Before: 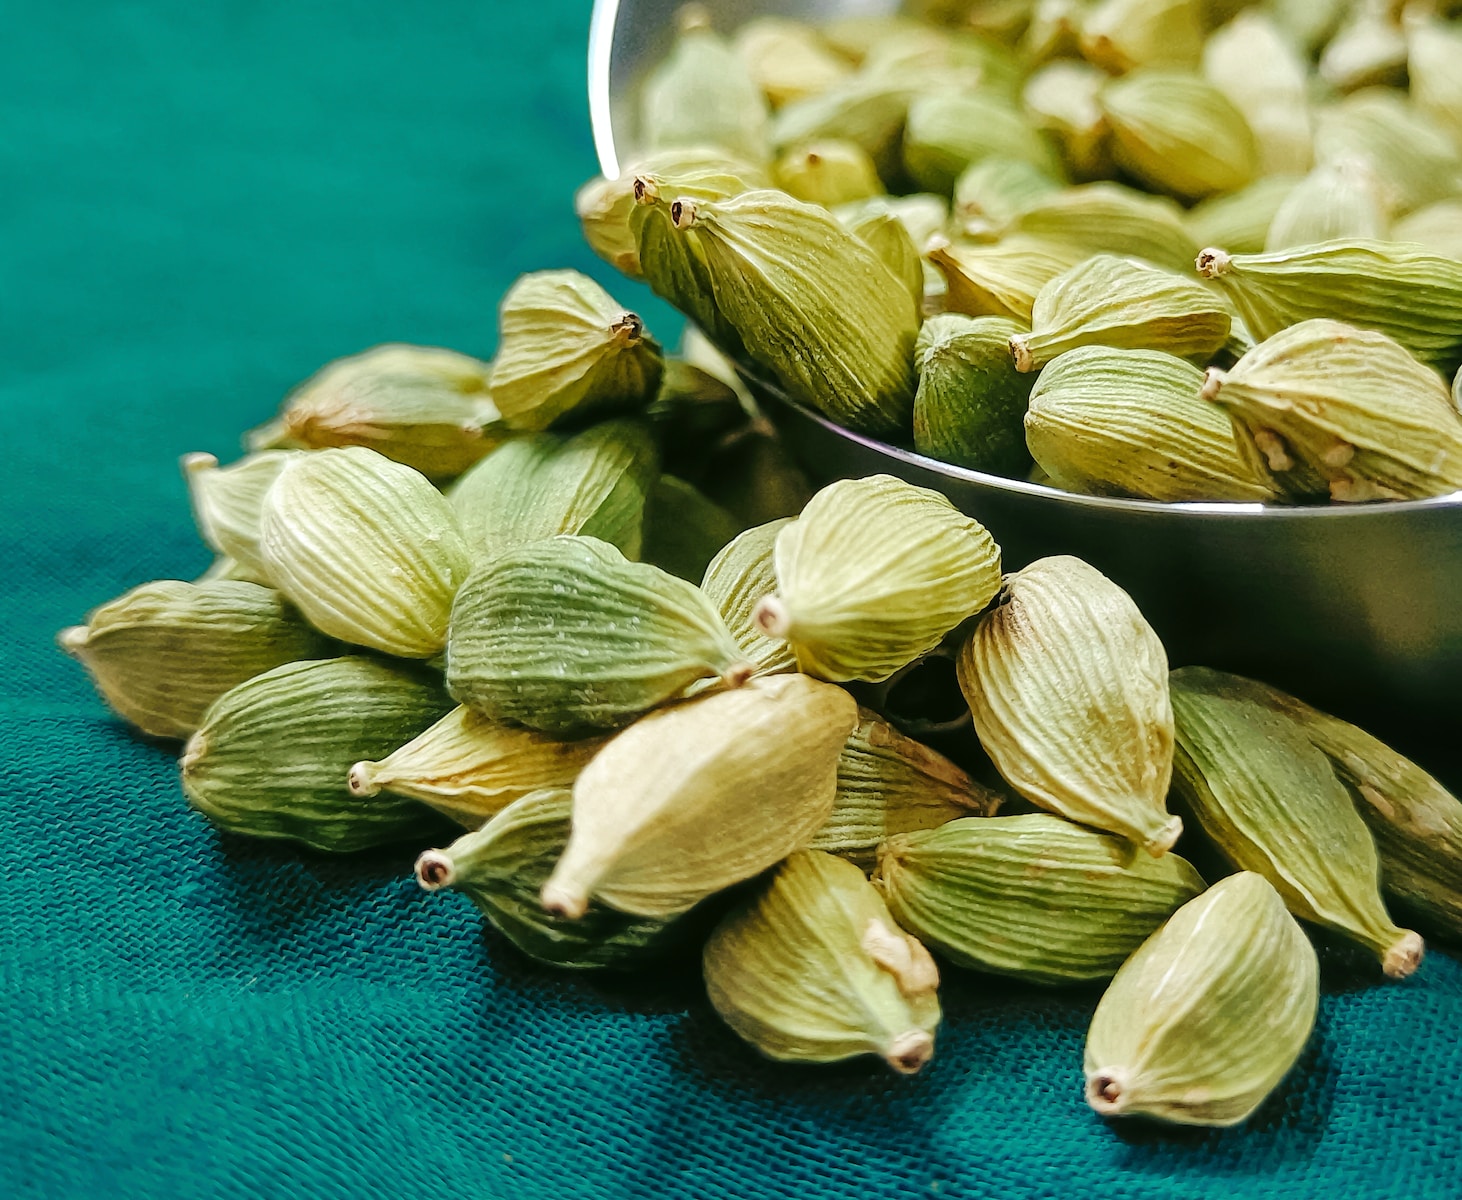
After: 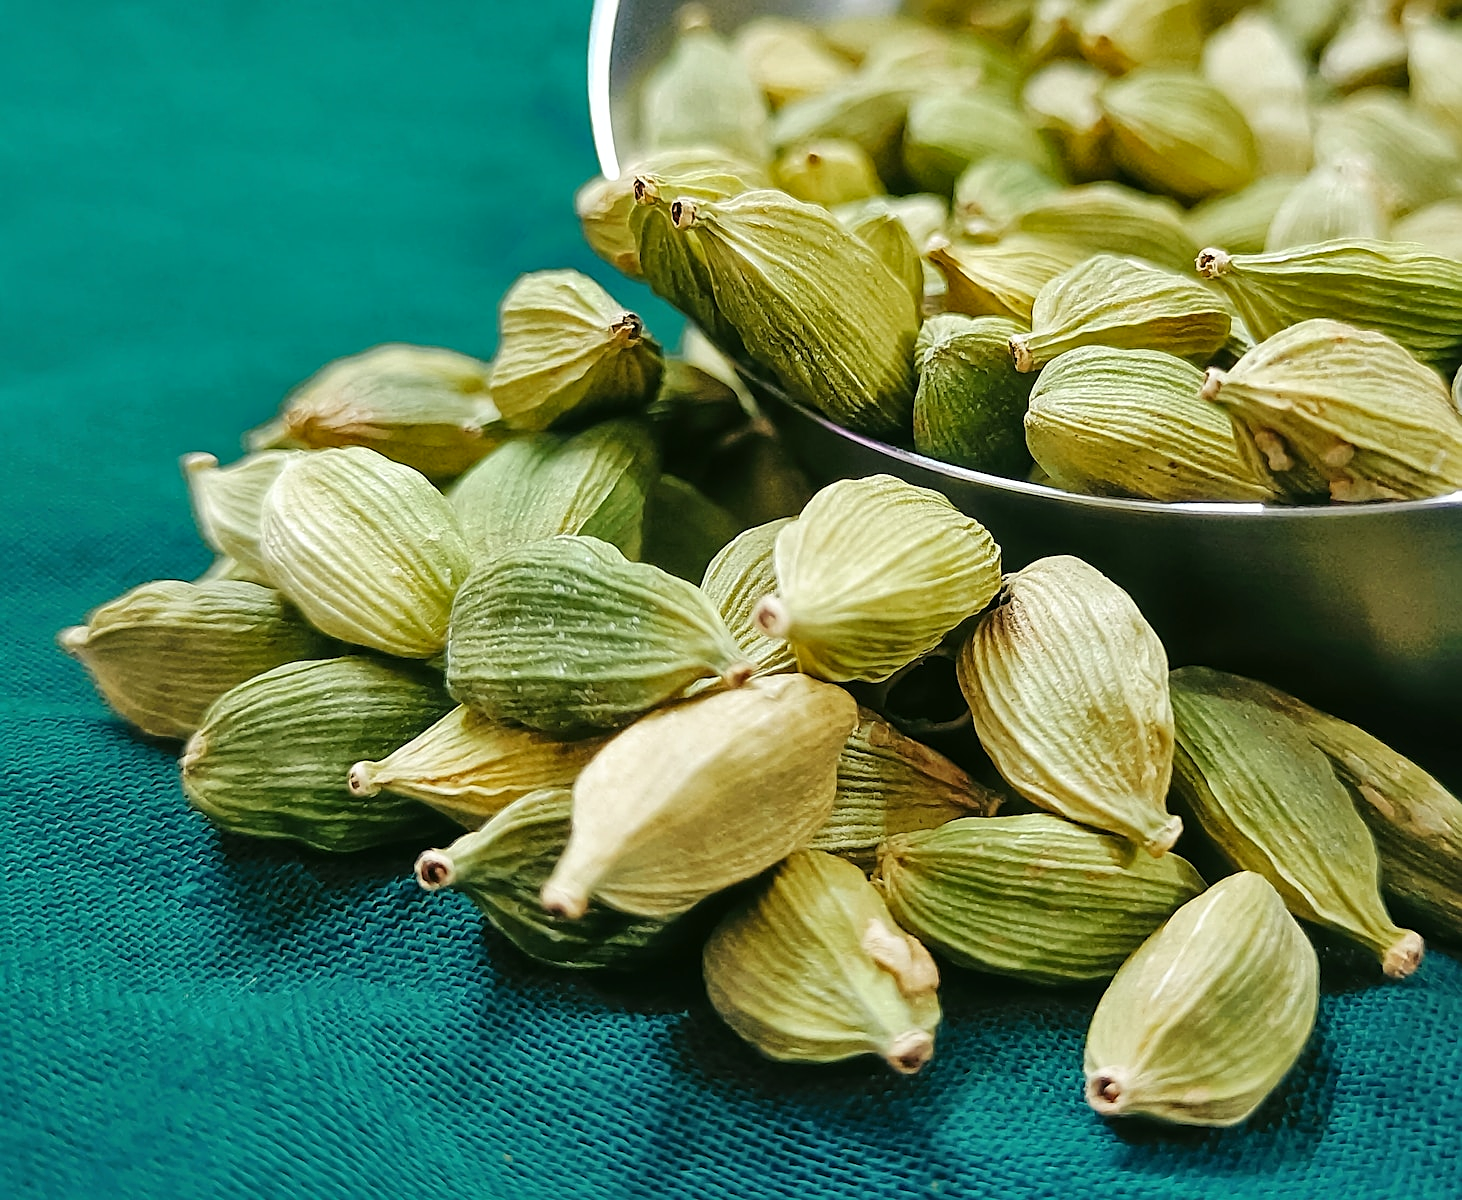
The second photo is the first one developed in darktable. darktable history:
base curve: curves: ch0 [(0, 0) (0.297, 0.298) (1, 1)], preserve colors none
shadows and highlights: low approximation 0.01, soften with gaussian
sharpen: on, module defaults
